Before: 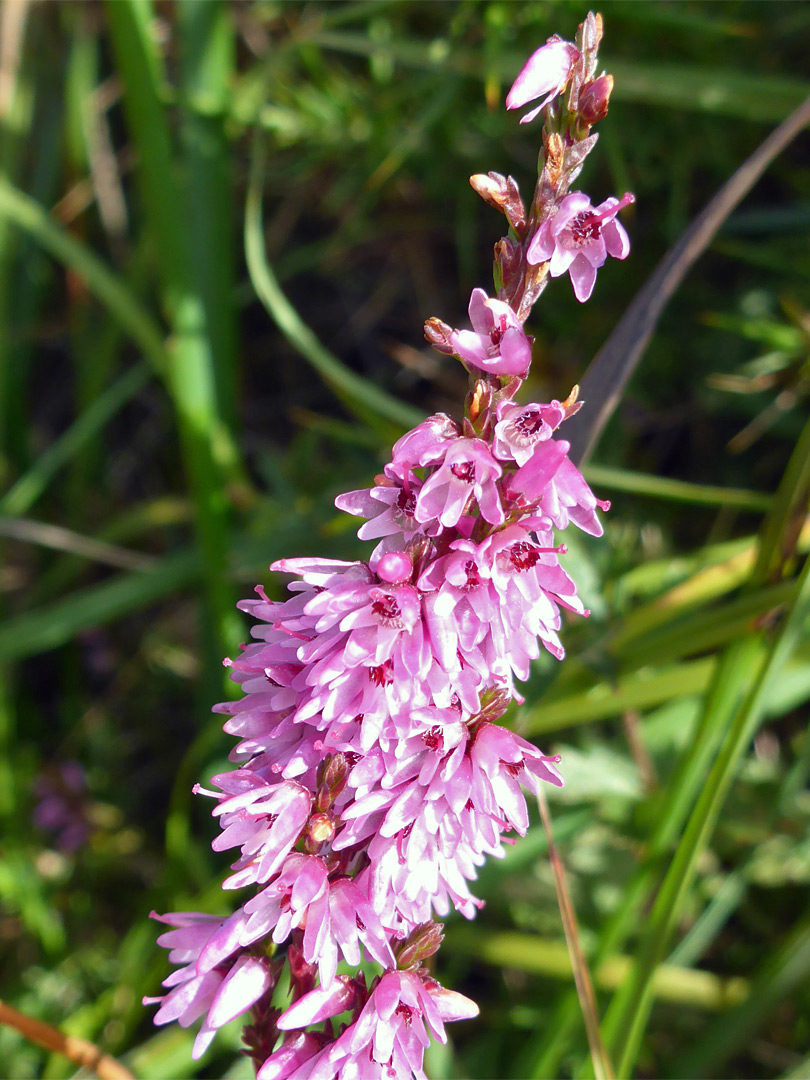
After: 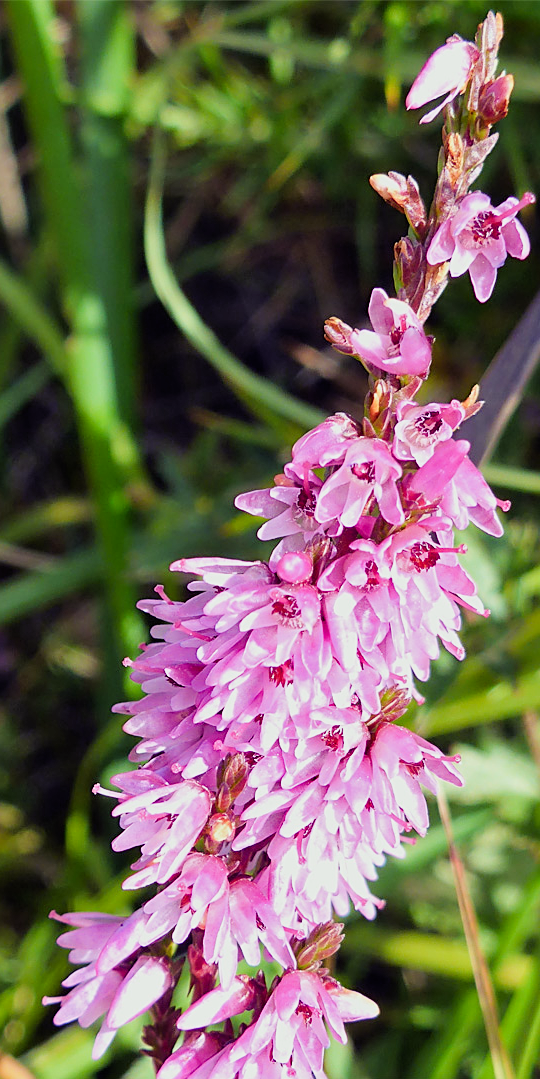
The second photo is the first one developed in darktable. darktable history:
exposure: exposure 0.697 EV, compensate exposure bias true, compensate highlight preservation false
sharpen: on, module defaults
crop and rotate: left 12.407%, right 20.895%
filmic rgb: black relative exposure -7.65 EV, white relative exposure 4.56 EV, threshold 5.97 EV, hardness 3.61, enable highlight reconstruction true
color balance rgb: shadows lift › luminance -21.881%, shadows lift › chroma 8.917%, shadows lift › hue 284.02°, perceptual saturation grading › global saturation 0.513%, global vibrance 20%
